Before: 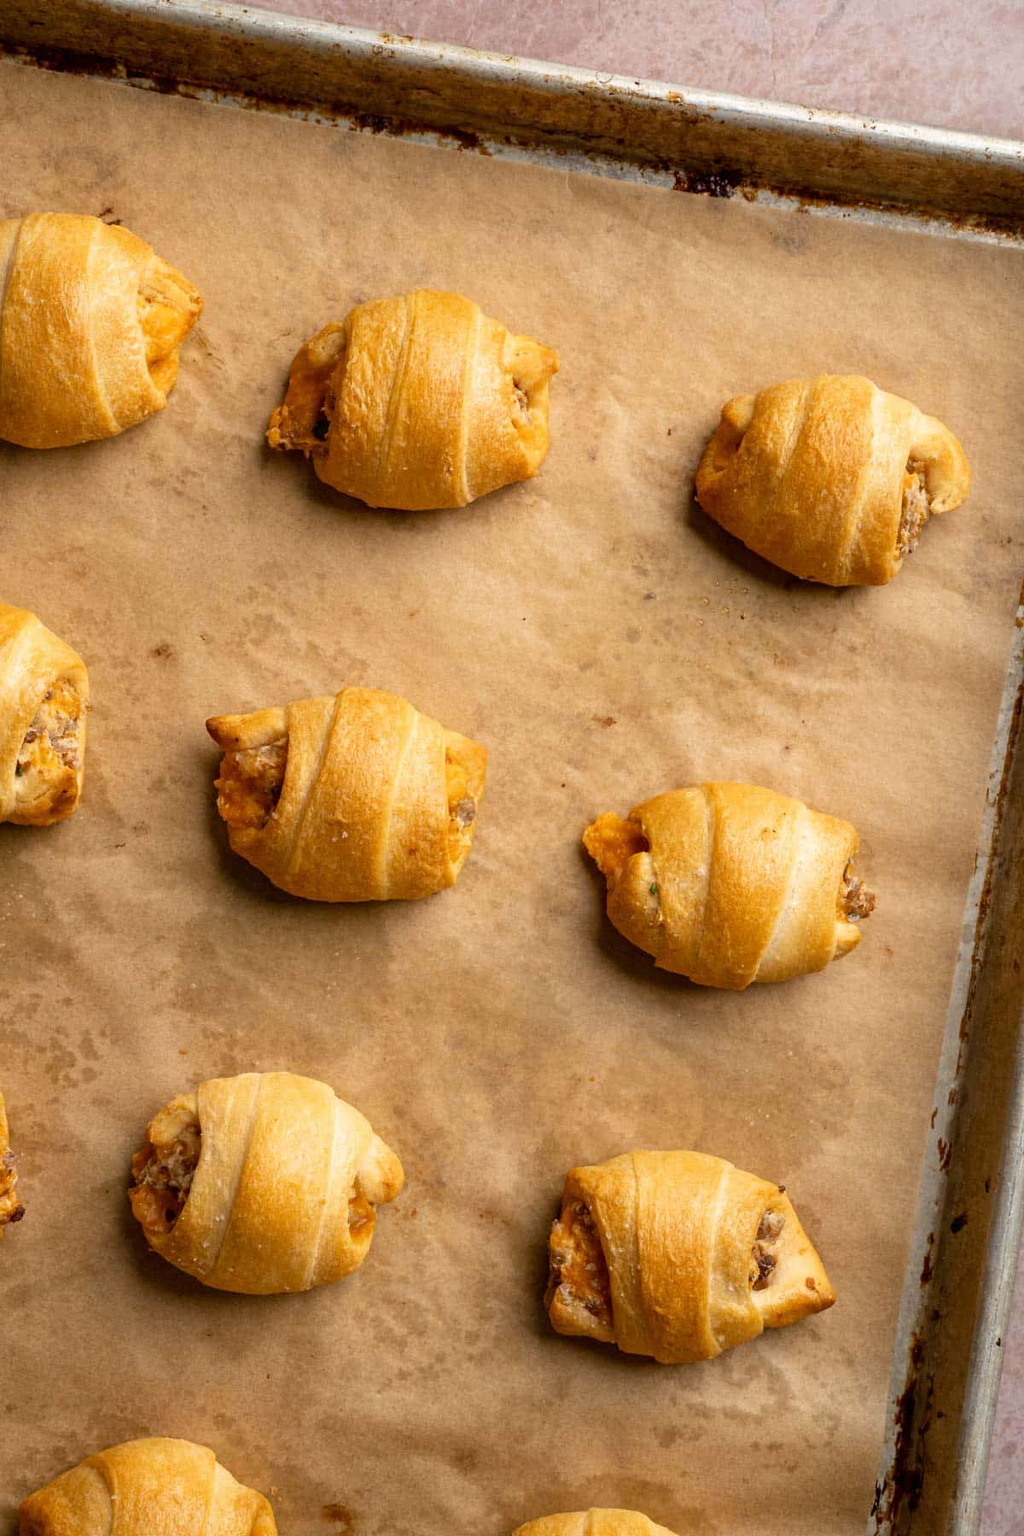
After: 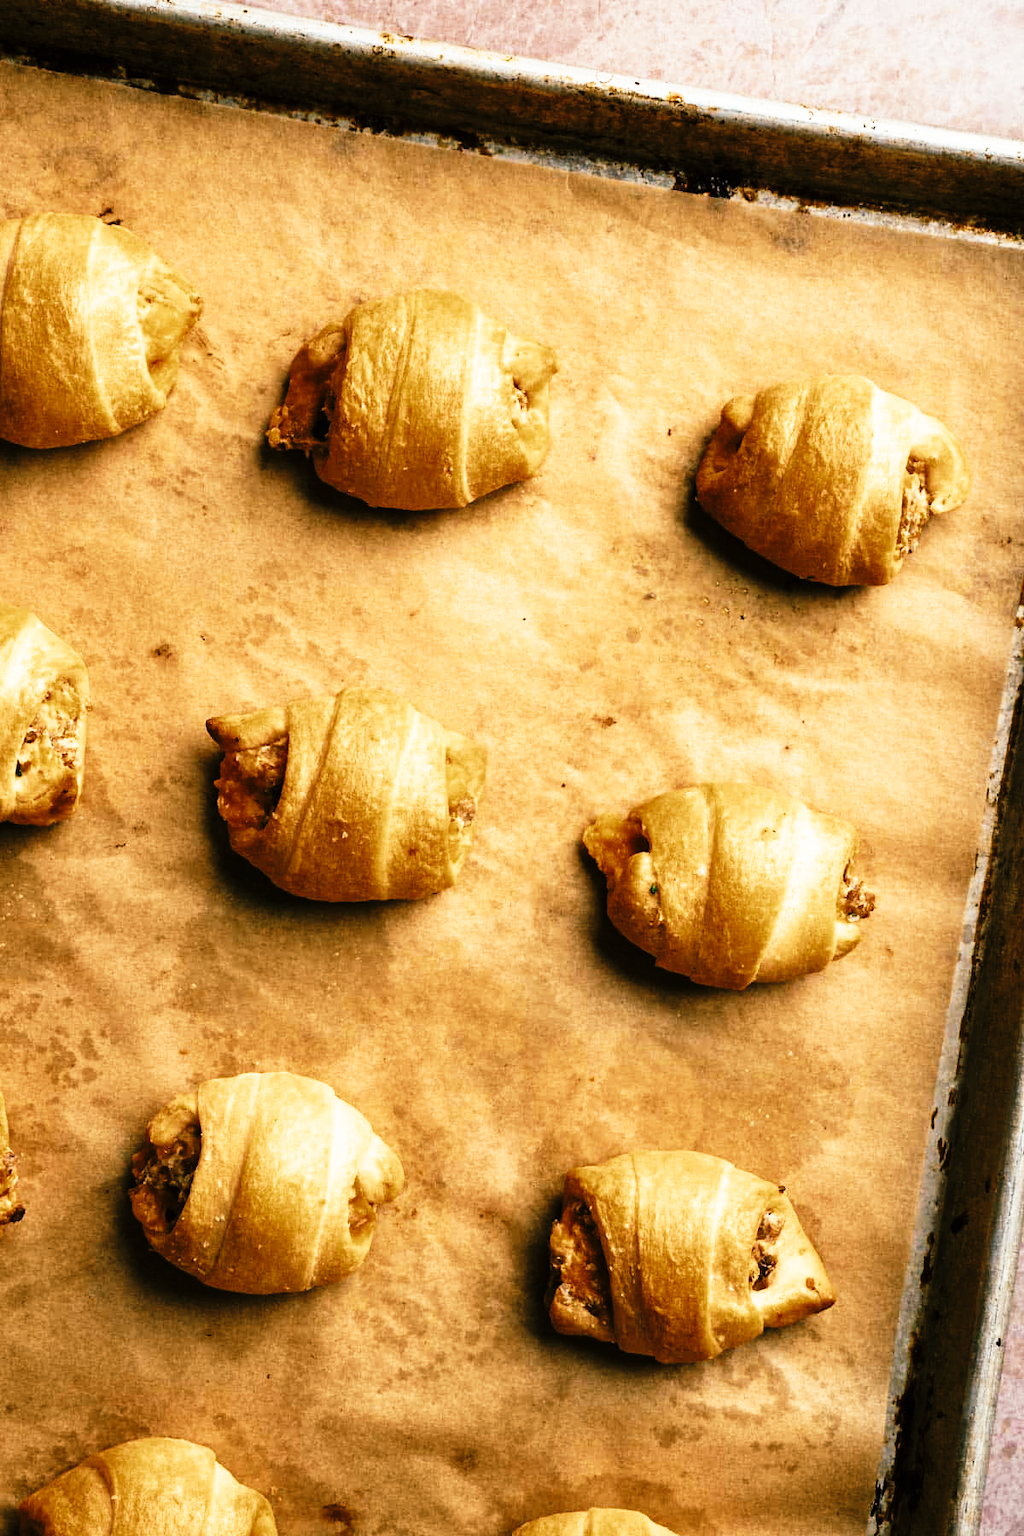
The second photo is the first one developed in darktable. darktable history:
tone curve: curves: ch0 [(0, 0) (0.003, 0.002) (0.011, 0.005) (0.025, 0.011) (0.044, 0.017) (0.069, 0.021) (0.1, 0.027) (0.136, 0.035) (0.177, 0.05) (0.224, 0.076) (0.277, 0.126) (0.335, 0.212) (0.399, 0.333) (0.468, 0.473) (0.543, 0.627) (0.623, 0.784) (0.709, 0.9) (0.801, 0.963) (0.898, 0.988) (1, 1)], preserve colors none
color look up table: target L [95.95, 68.89, 74.58, 58.76, 51.68, 65.63, 56.9, 59.02, 62.62, 54.89, 42.47, 27.99, 200.02, 73.53, 63.97, 55.35, 53.98, 47.22, 38.91, 50.84, 40.52, 31.5, 15.34, 5.643, 0.155, 84.44, 80.03, 70.54, 69.2, 44.59, 57.74, 50.17, 46.55, 47.75, 39.78, 36.25, 34.62, 38.98, 38.07, 25.01, 36.32, 17.11, 78.87, 58.72, 68.34, 56.71, 46.51, 33.6, 41.55], target a [-1.479, 2.154, 0.035, -18.63, -25.09, -1.71, -24.32, -16.03, -1.112, -18.65, -19.01, -19.54, 0, 11.46, 9.985, 9.771, 24.97, 25.66, 30.95, 19.83, 12.29, 19.48, -0.131, 8.792, 0.75, 2.121, 12.26, 15.73, -6.536, 39.73, 20.88, 31.93, 6.916, -5.949, 34.36, 29.71, 29.3, 1.072, -0.944, 21.13, 1.502, 34.88, -18.92, -17.43, -17.11, -15.5, -12.56, -8.405, -5.774], target b [19.88, 46.29, 30.23, -11.14, 27.95, 41.69, 19.43, 16.5, 6.644, -6.654, 11.91, 14.21, 0, 6.883, 26.59, 33.65, -1.395, 30.78, 33.71, 2.652, 29.28, 34.85, 5.855, 3.664, -0.567, -2.869, -7.969, -16.29, -17.09, -23.14, -18.2, -15.05, -11.88, -19.81, -24.83, 5.839, -10.73, -22.93, -19.45, -26.9, -21.06, -36.63, -15.19, -14.29, -7.516, -14.47, -8.544, -4.764, -15.22], num patches 49
